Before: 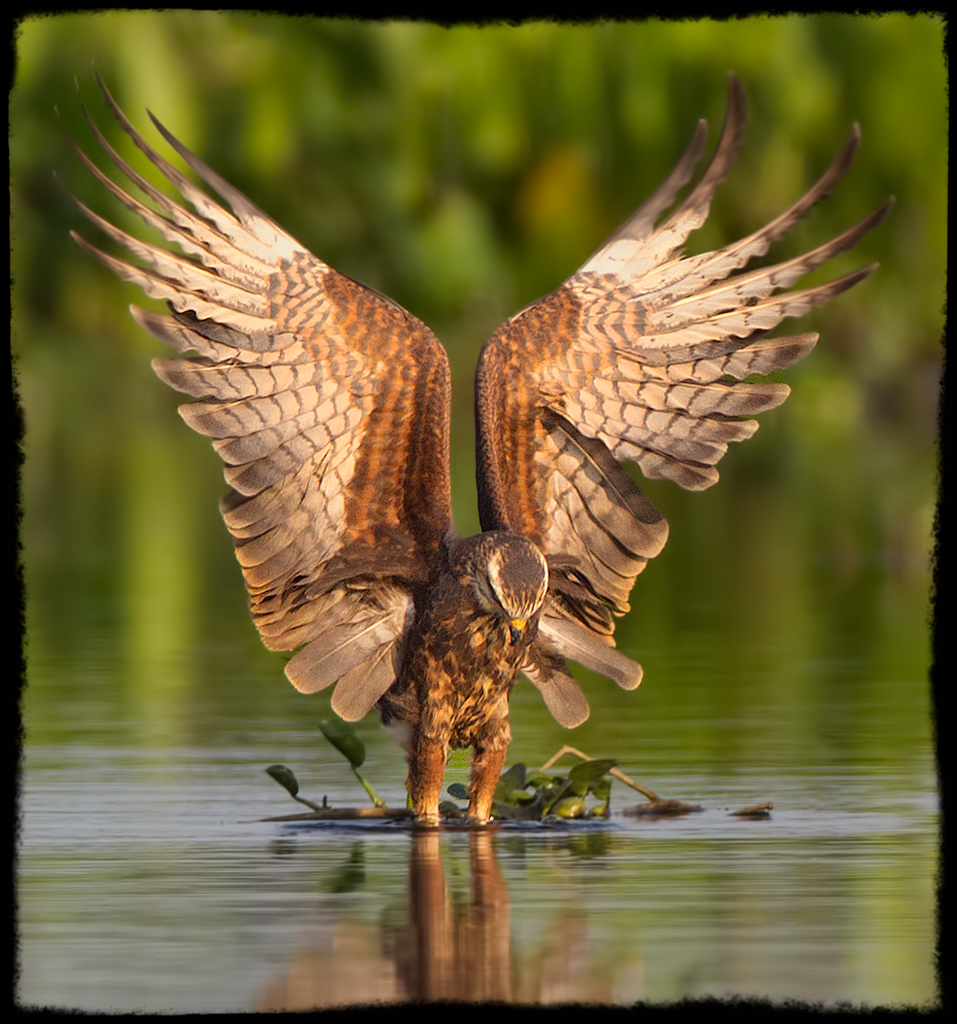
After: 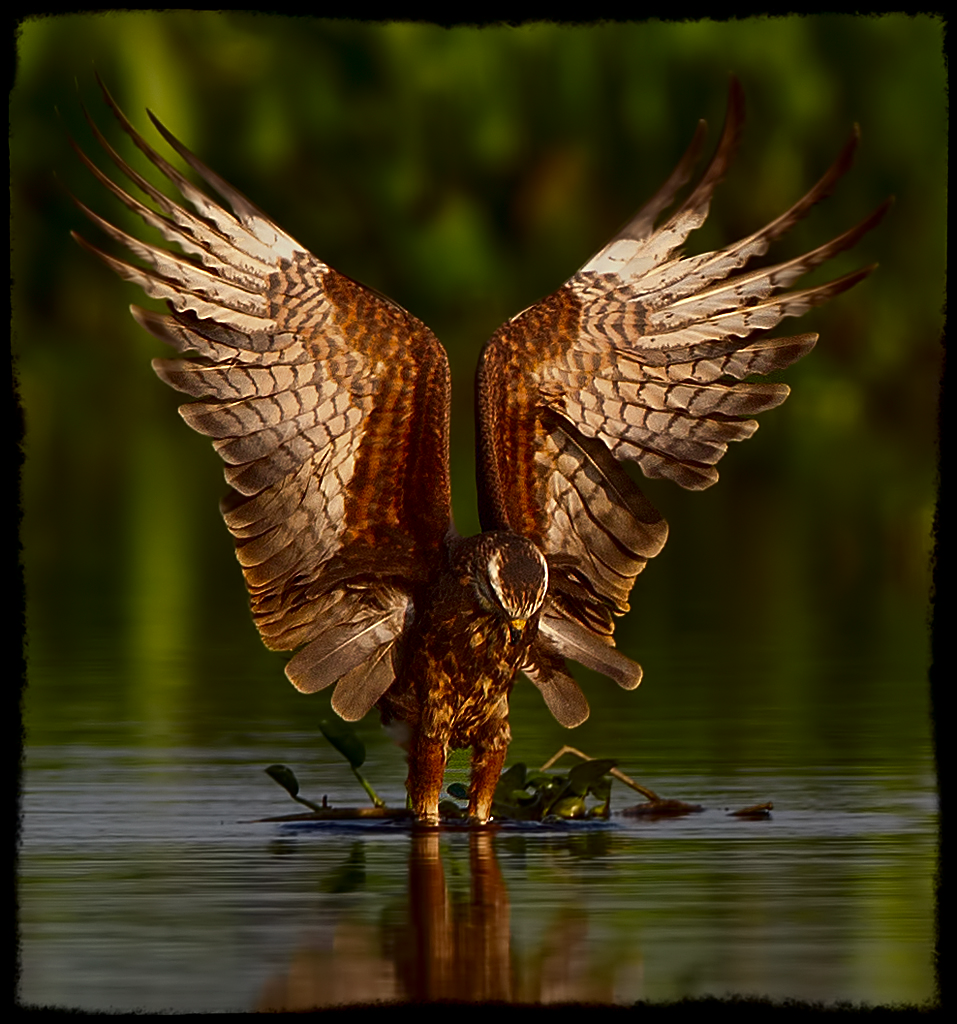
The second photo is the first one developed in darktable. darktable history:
sharpen: on, module defaults
contrast brightness saturation: brightness -0.521
exposure: compensate highlight preservation false
